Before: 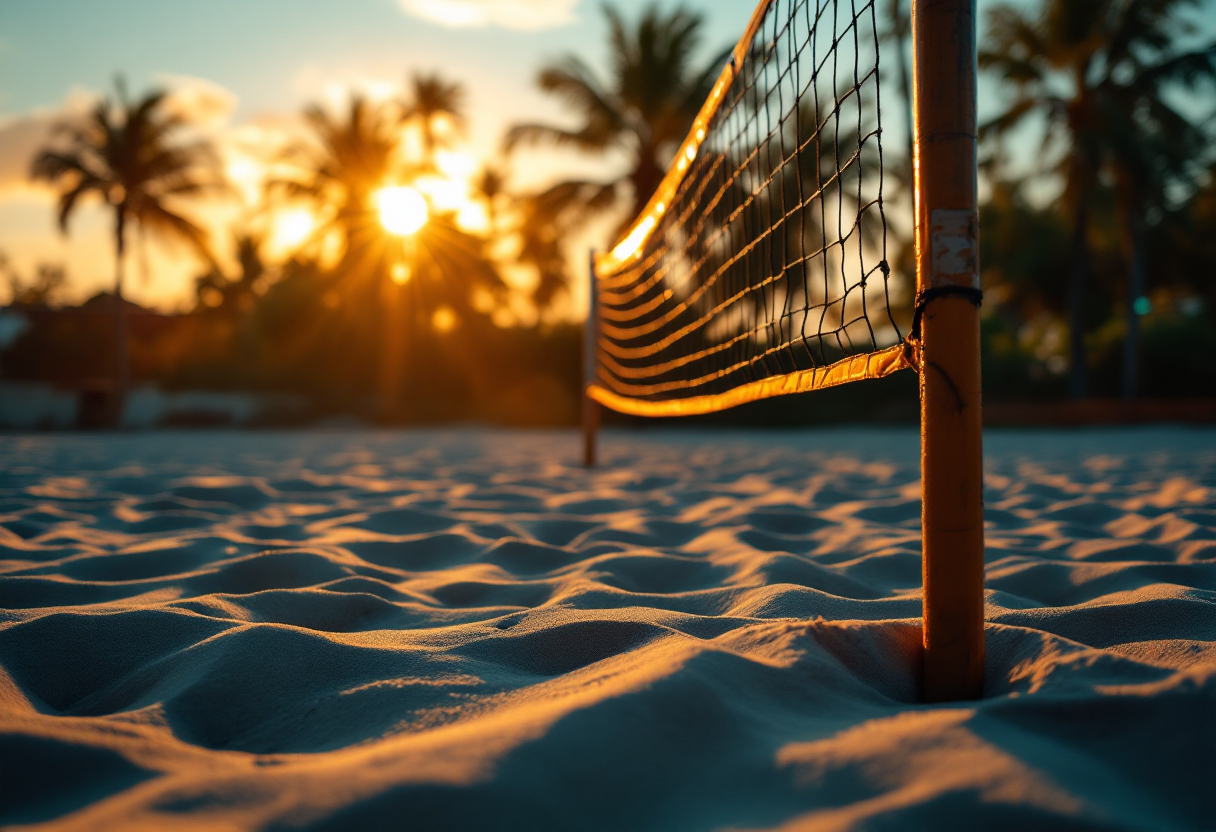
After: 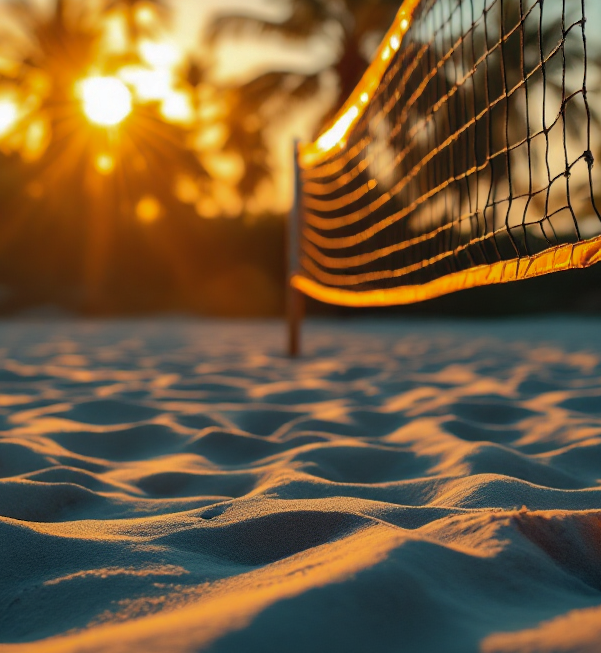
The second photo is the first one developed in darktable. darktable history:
shadows and highlights: shadows 40, highlights -60
crop and rotate: angle 0.02°, left 24.353%, top 13.219%, right 26.156%, bottom 8.224%
